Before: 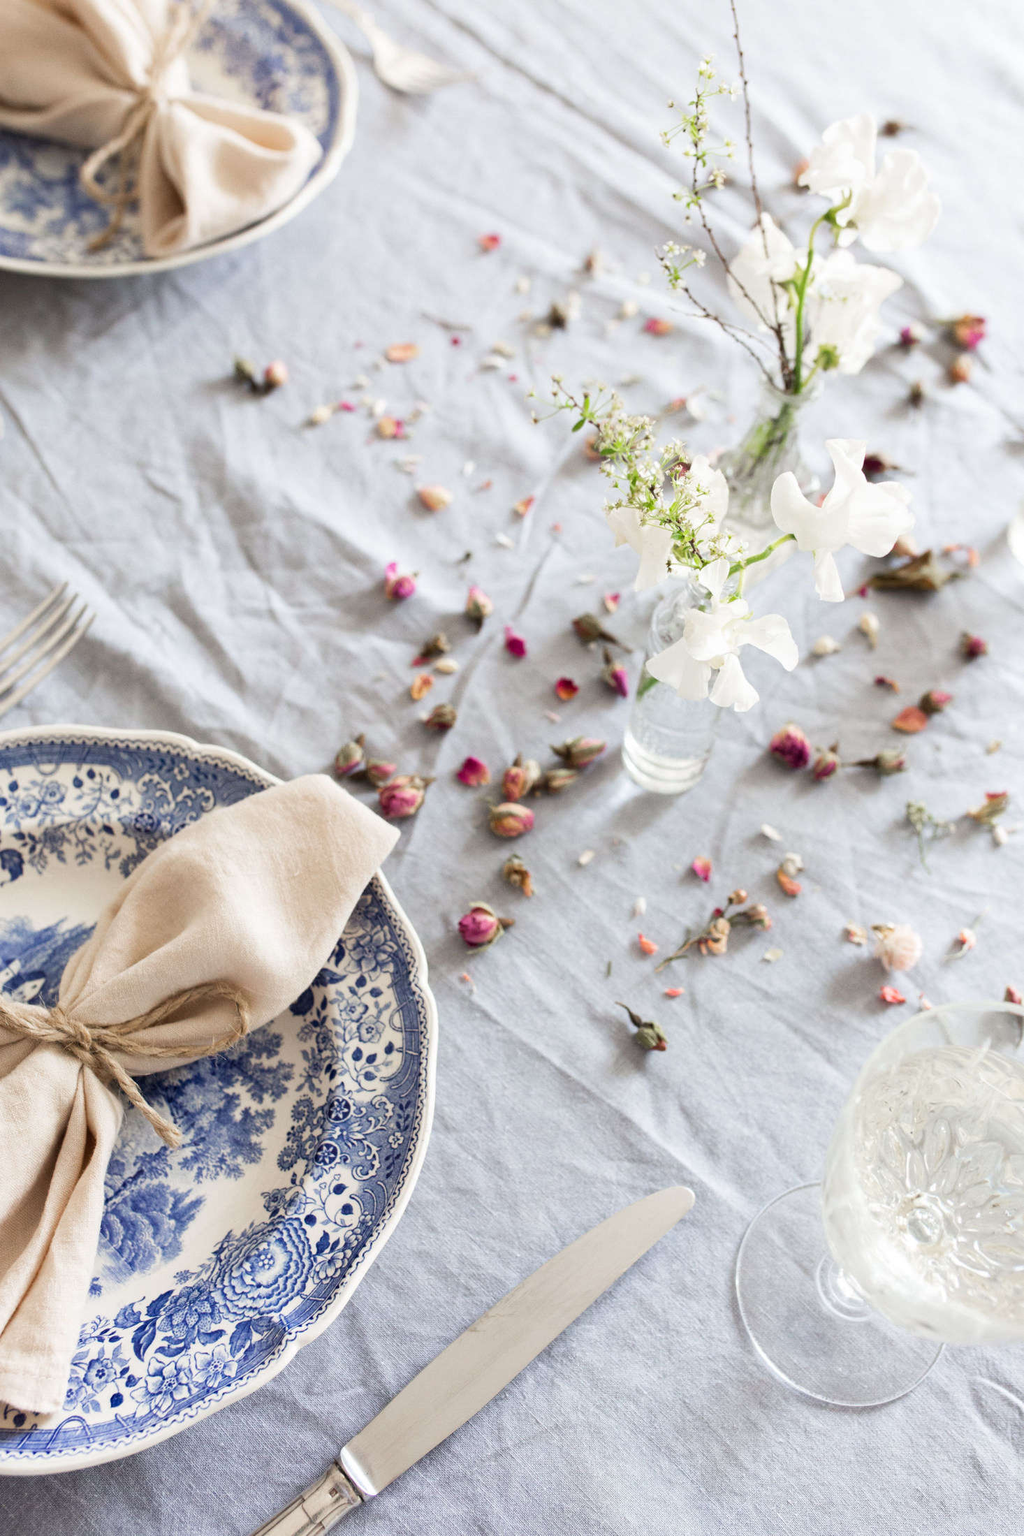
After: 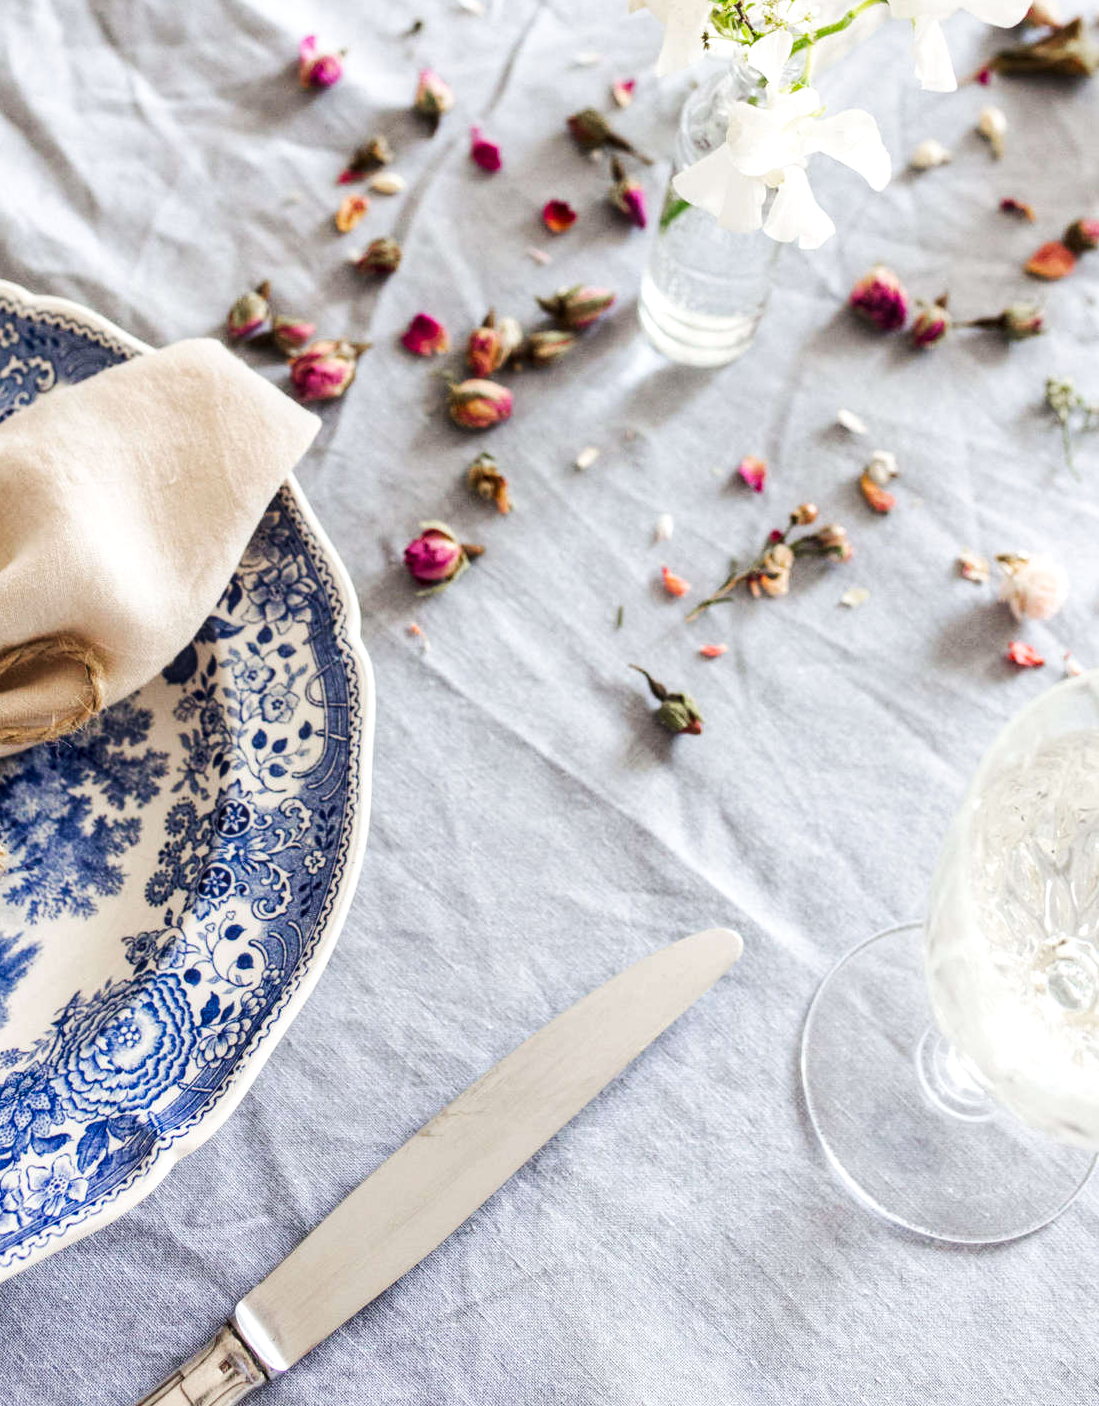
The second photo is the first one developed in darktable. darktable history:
contrast brightness saturation: contrast -0.019, brightness -0.01, saturation 0.027
local contrast: on, module defaults
crop and rotate: left 17.228%, top 35.033%, right 7.744%, bottom 0.992%
shadows and highlights: shadows -11.24, white point adjustment 1.53, highlights 9.98
tone curve: curves: ch0 [(0, 0) (0.003, 0.009) (0.011, 0.013) (0.025, 0.019) (0.044, 0.029) (0.069, 0.04) (0.1, 0.053) (0.136, 0.08) (0.177, 0.114) (0.224, 0.151) (0.277, 0.207) (0.335, 0.267) (0.399, 0.35) (0.468, 0.442) (0.543, 0.545) (0.623, 0.656) (0.709, 0.752) (0.801, 0.843) (0.898, 0.932) (1, 1)], preserve colors none
